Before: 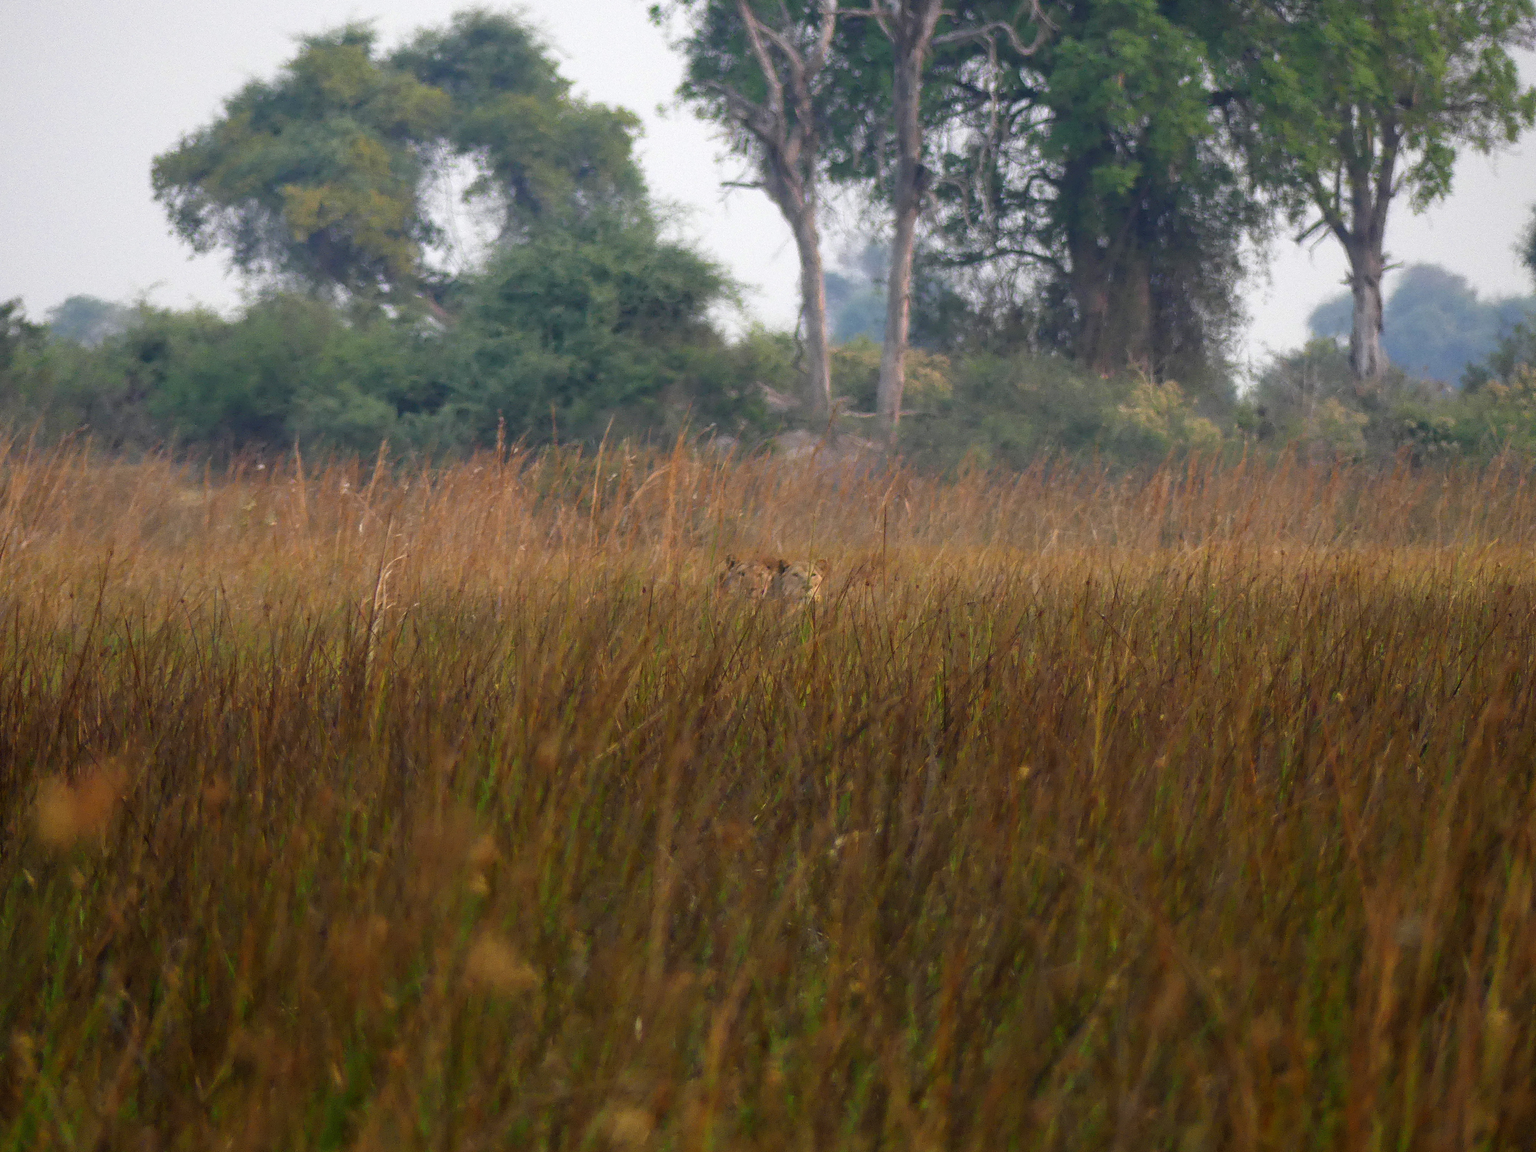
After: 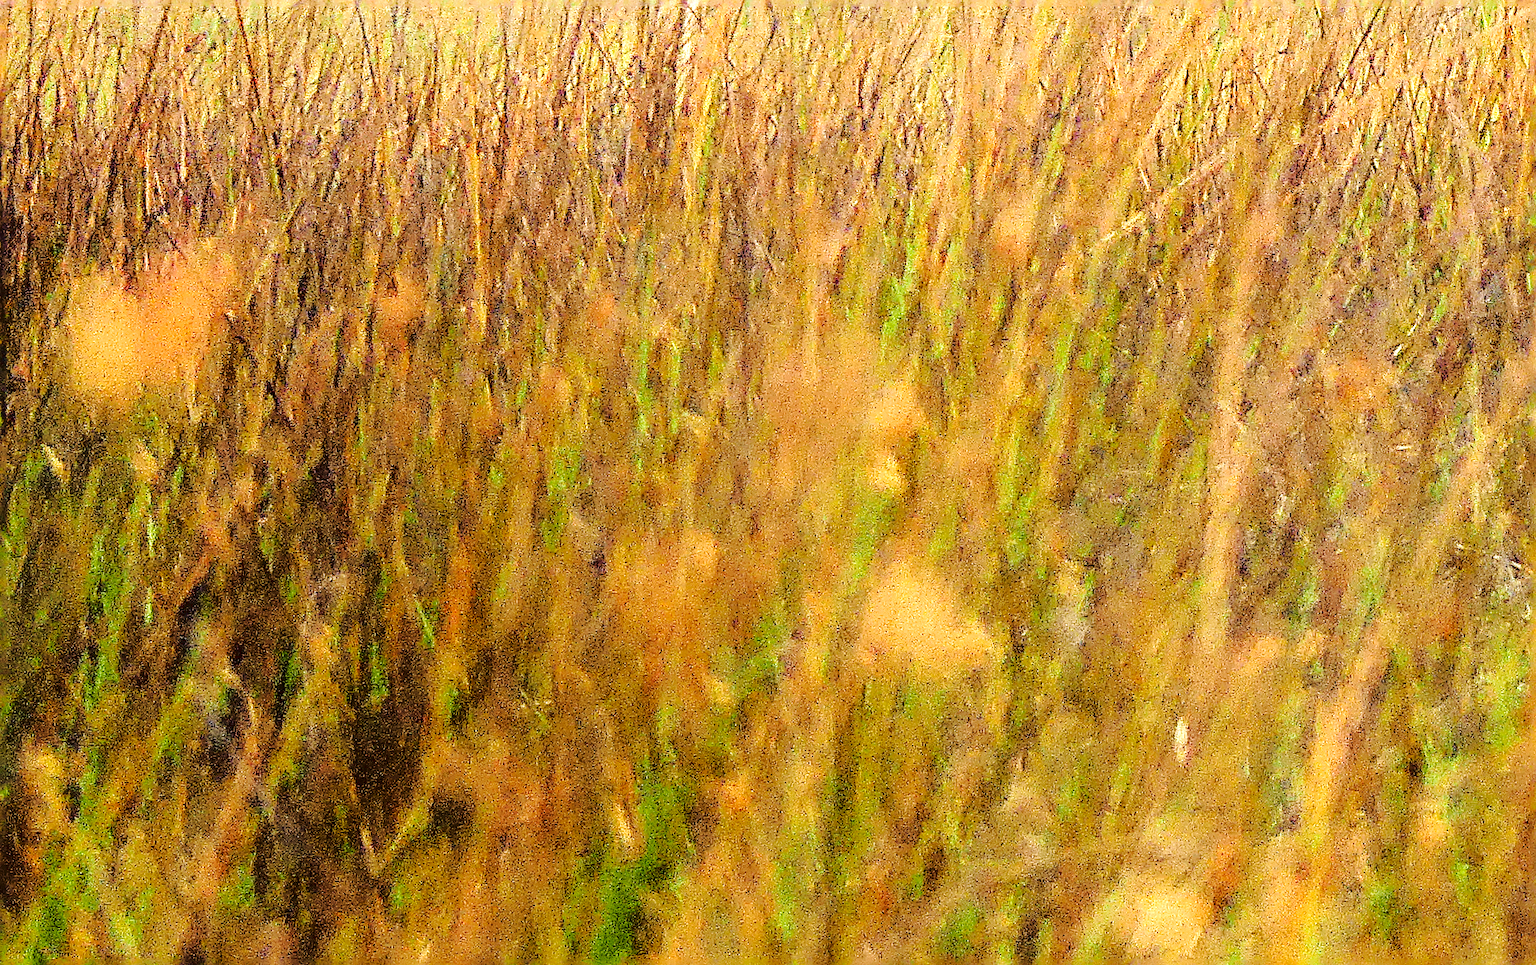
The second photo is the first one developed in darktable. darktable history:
exposure: exposure 0.601 EV, compensate highlight preservation false
contrast brightness saturation: saturation -0.043
local contrast: on, module defaults
tone equalizer: -8 EV -1.05 EV, -7 EV -1.02 EV, -6 EV -0.837 EV, -5 EV -0.566 EV, -3 EV 0.593 EV, -2 EV 0.868 EV, -1 EV 1.01 EV, +0 EV 1.08 EV
tone curve: curves: ch0 [(0, 0) (0.003, 0.051) (0.011, 0.052) (0.025, 0.055) (0.044, 0.062) (0.069, 0.068) (0.1, 0.077) (0.136, 0.098) (0.177, 0.145) (0.224, 0.223) (0.277, 0.314) (0.335, 0.43) (0.399, 0.518) (0.468, 0.591) (0.543, 0.656) (0.623, 0.726) (0.709, 0.809) (0.801, 0.857) (0.898, 0.918) (1, 1)], color space Lab, linked channels, preserve colors none
crop and rotate: top 54.564%, right 45.916%, bottom 0.115%
base curve: curves: ch0 [(0, 0) (0.028, 0.03) (0.121, 0.232) (0.46, 0.748) (0.859, 0.968) (1, 1)], preserve colors none
sharpen: radius 3.208, amount 1.744
